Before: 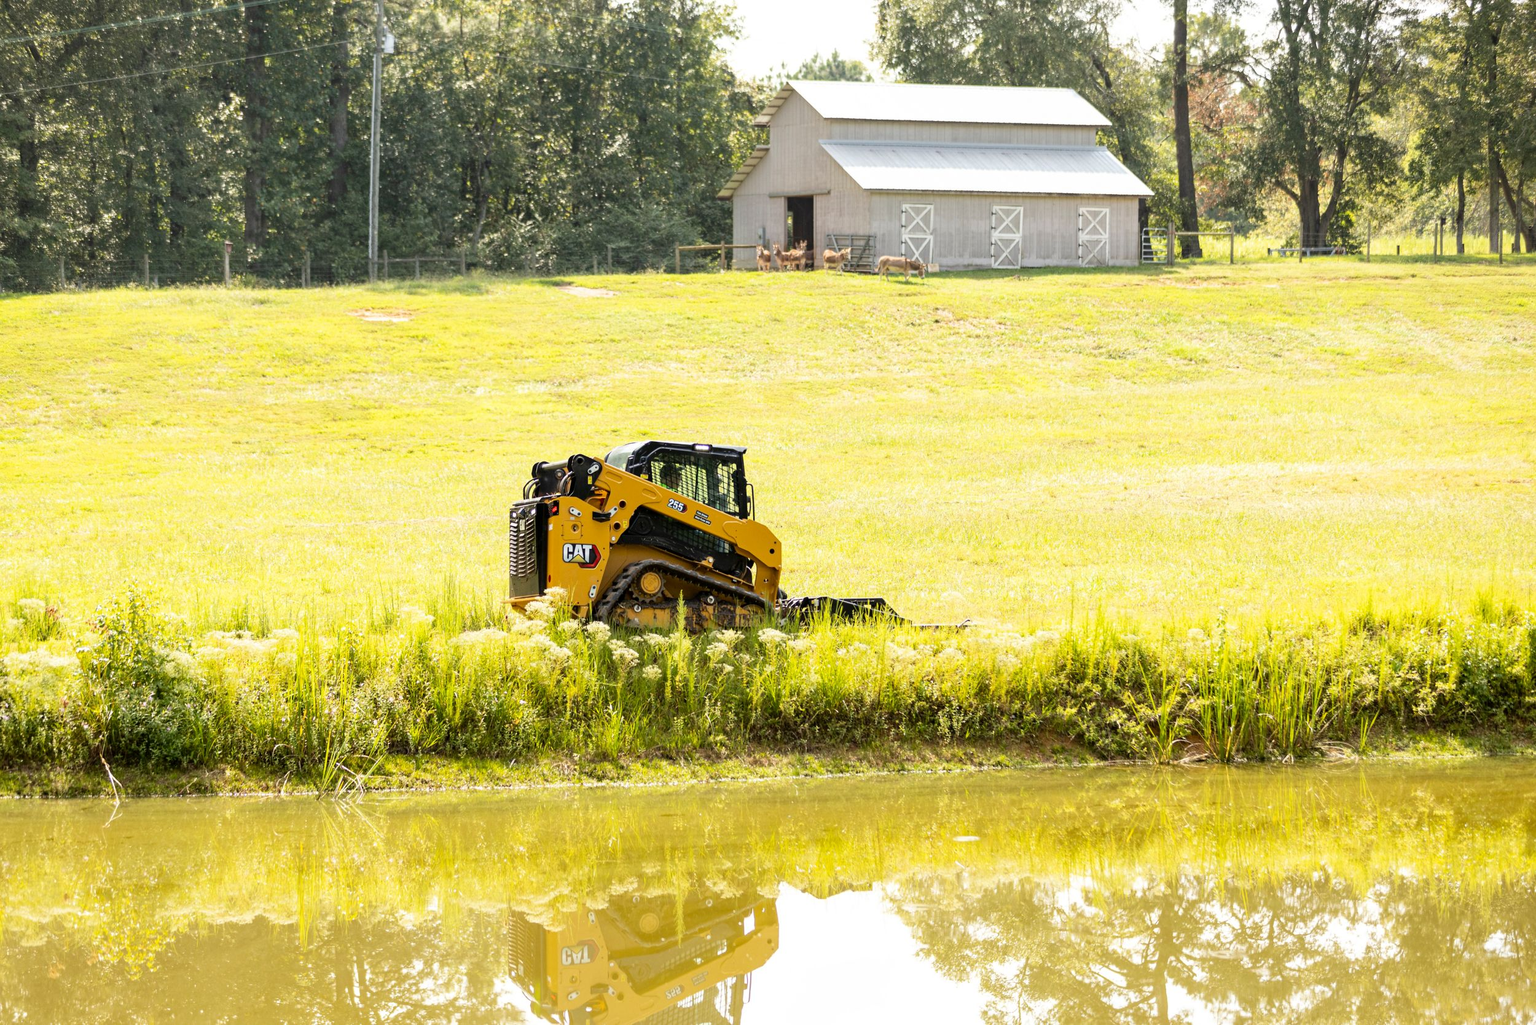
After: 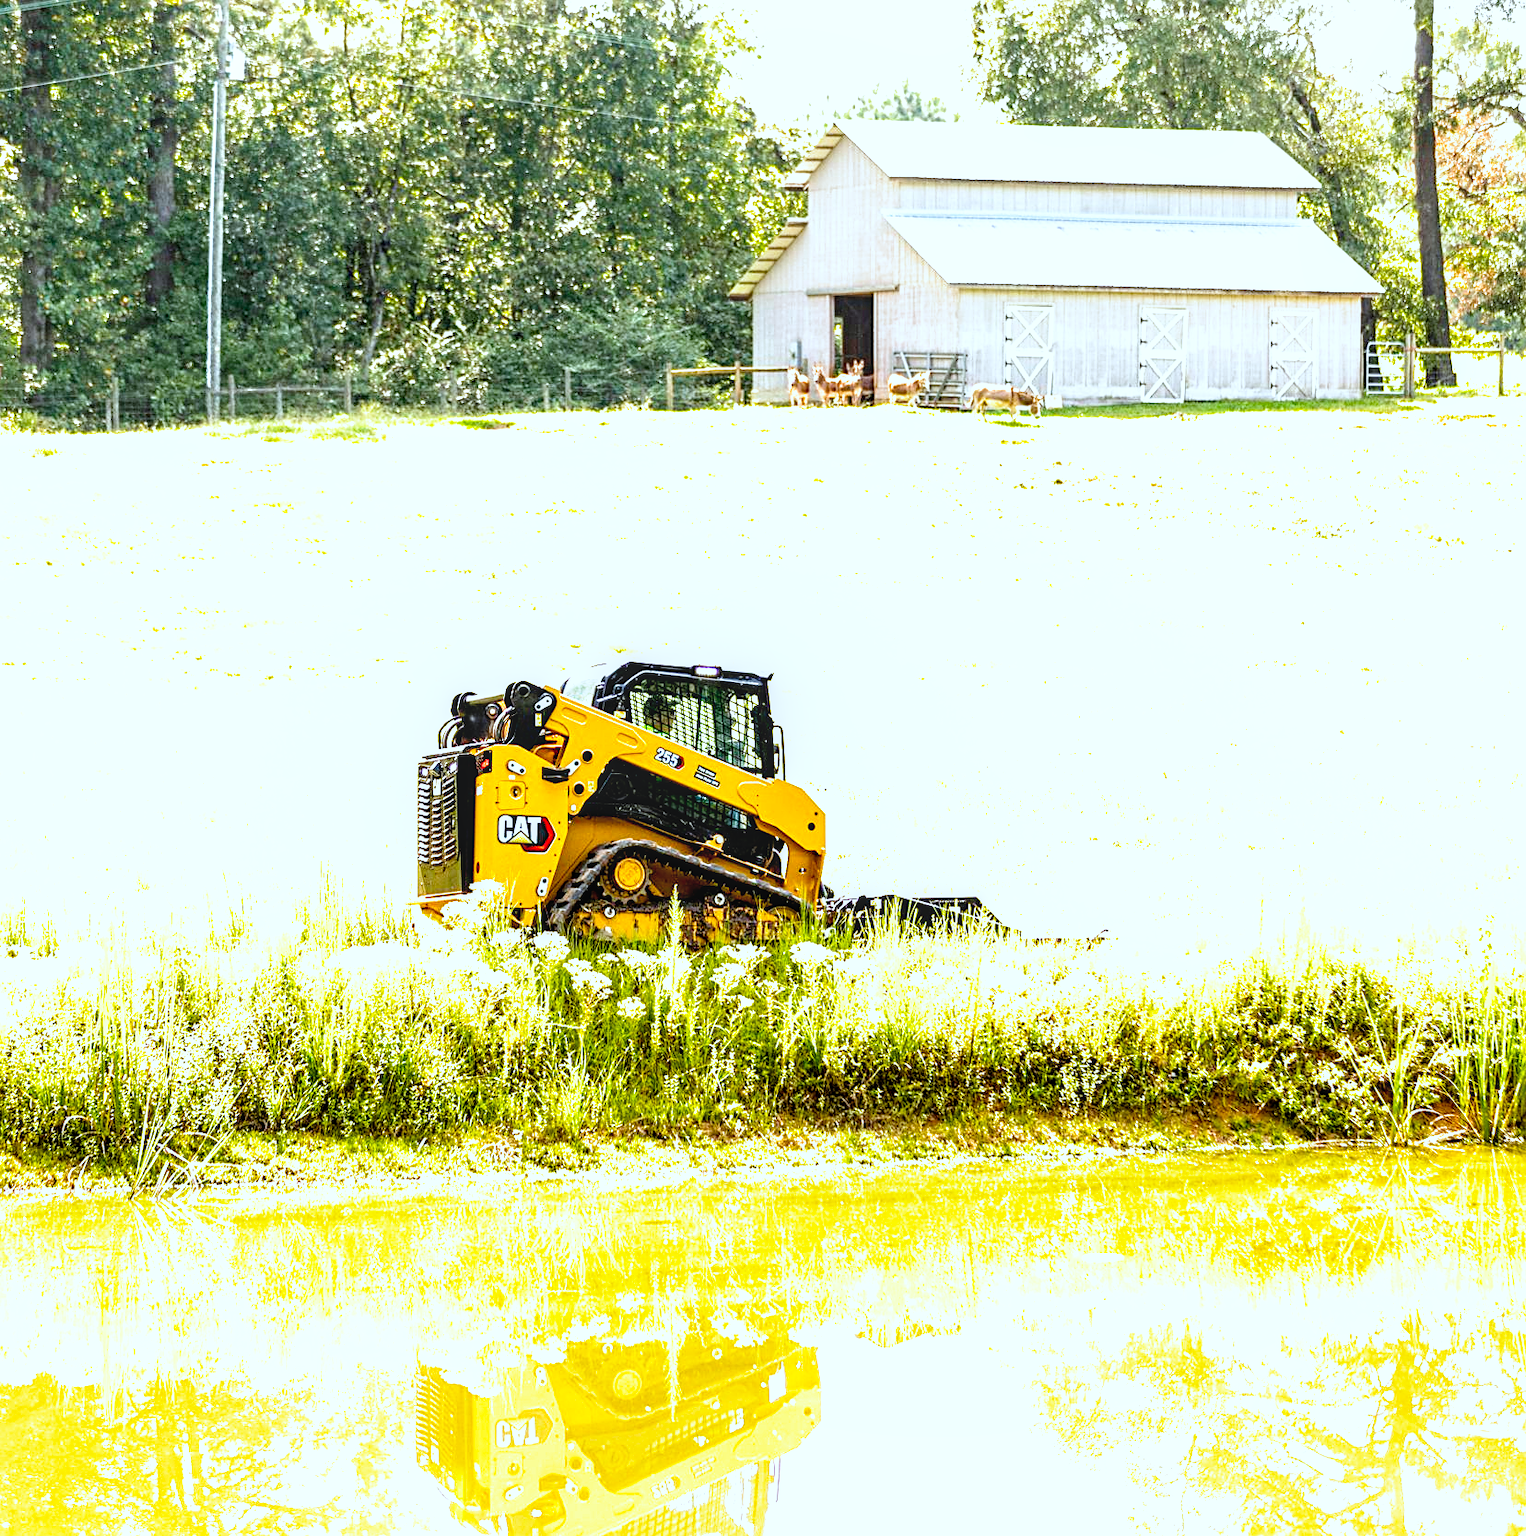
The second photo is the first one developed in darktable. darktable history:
local contrast: on, module defaults
crop and rotate: left 15.105%, right 18.584%
color correction: highlights a* -3.75, highlights b* -10.78
exposure: black level correction 0, exposure 1.101 EV, compensate exposure bias true, compensate highlight preservation false
color balance rgb: linear chroma grading › global chroma 14.677%, perceptual saturation grading › global saturation 19.682%
sharpen: on, module defaults
filmic rgb: black relative exposure -6.34 EV, white relative exposure 2.79 EV, target black luminance 0%, hardness 4.57, latitude 67.39%, contrast 1.29, shadows ↔ highlights balance -3.14%, preserve chrominance no, color science v3 (2019), use custom middle-gray values true
